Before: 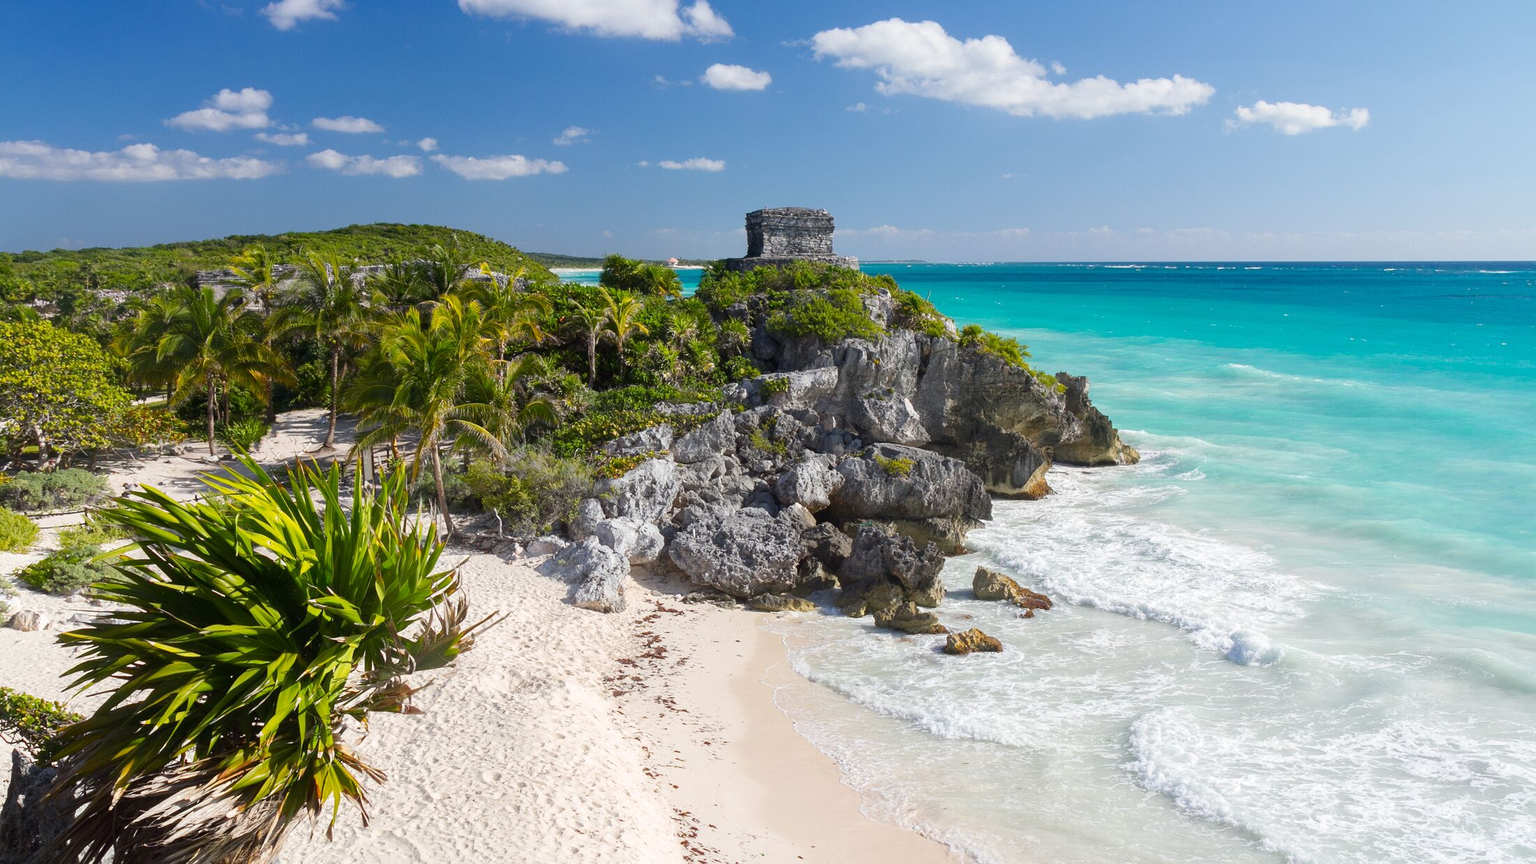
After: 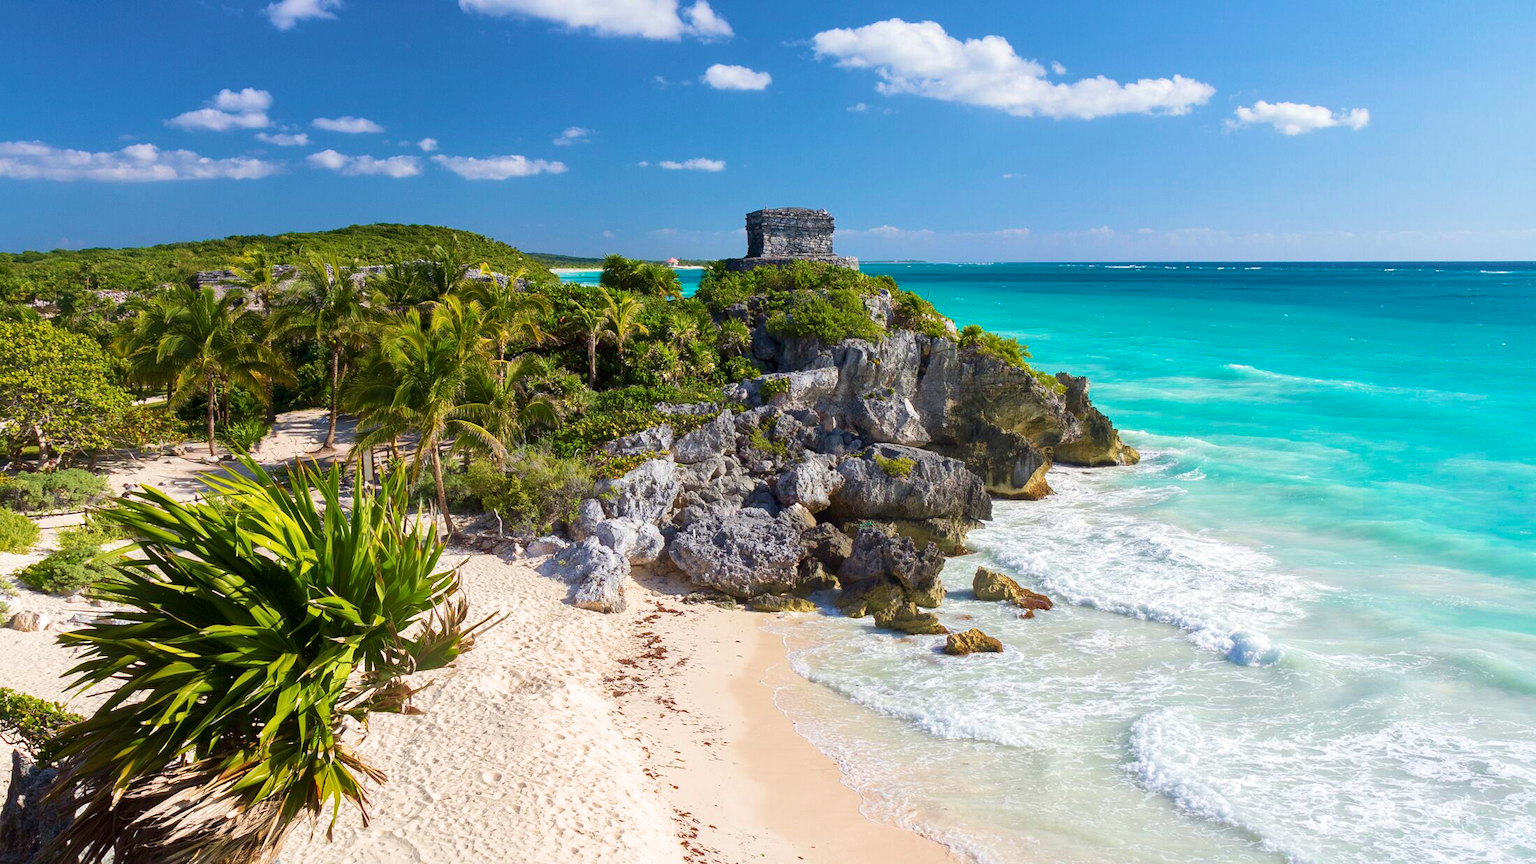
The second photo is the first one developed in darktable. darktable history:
local contrast: mode bilateral grid, contrast 19, coarseness 50, detail 120%, midtone range 0.2
velvia: strength 73.84%
